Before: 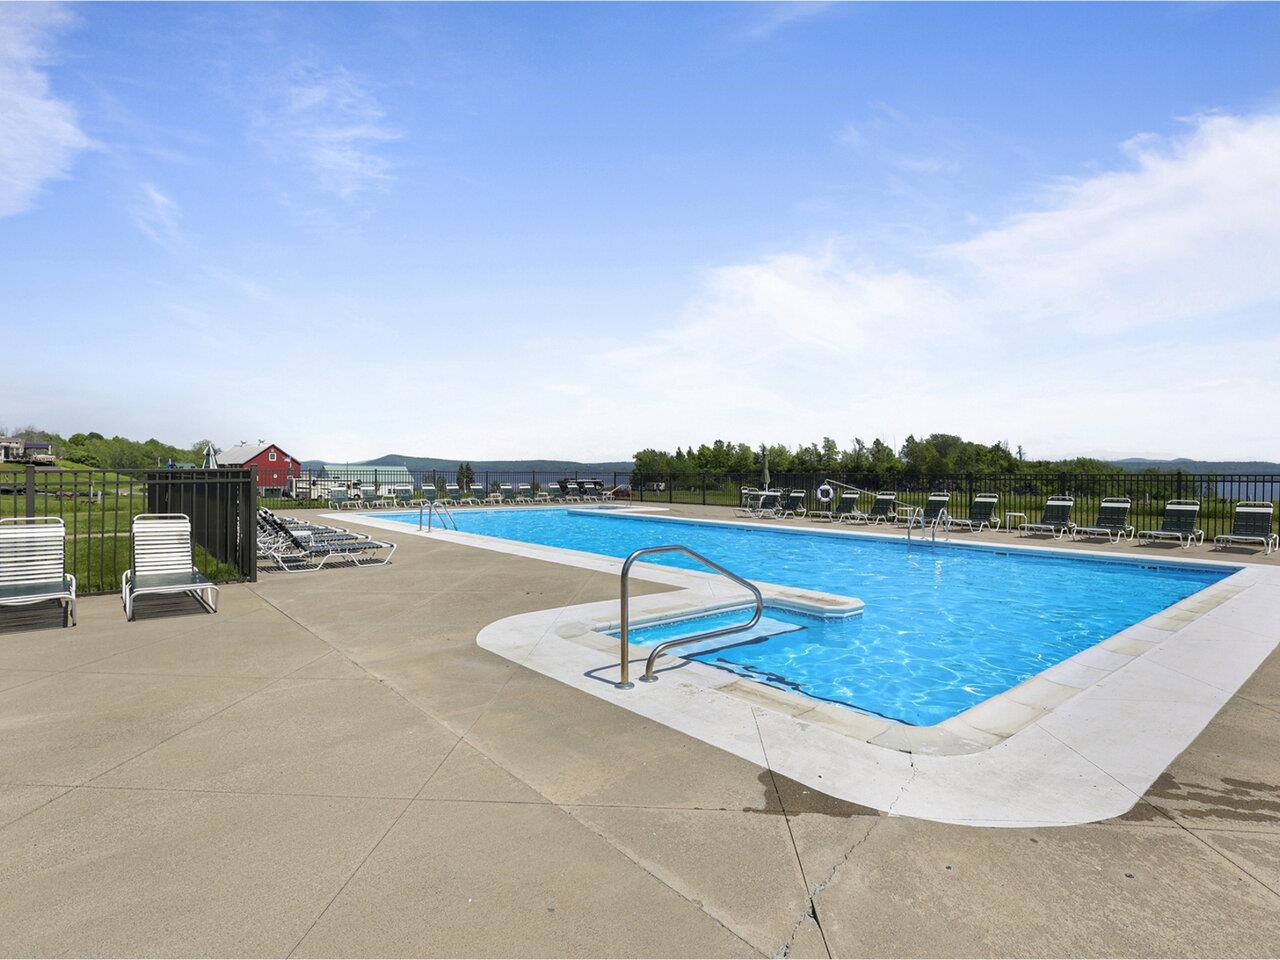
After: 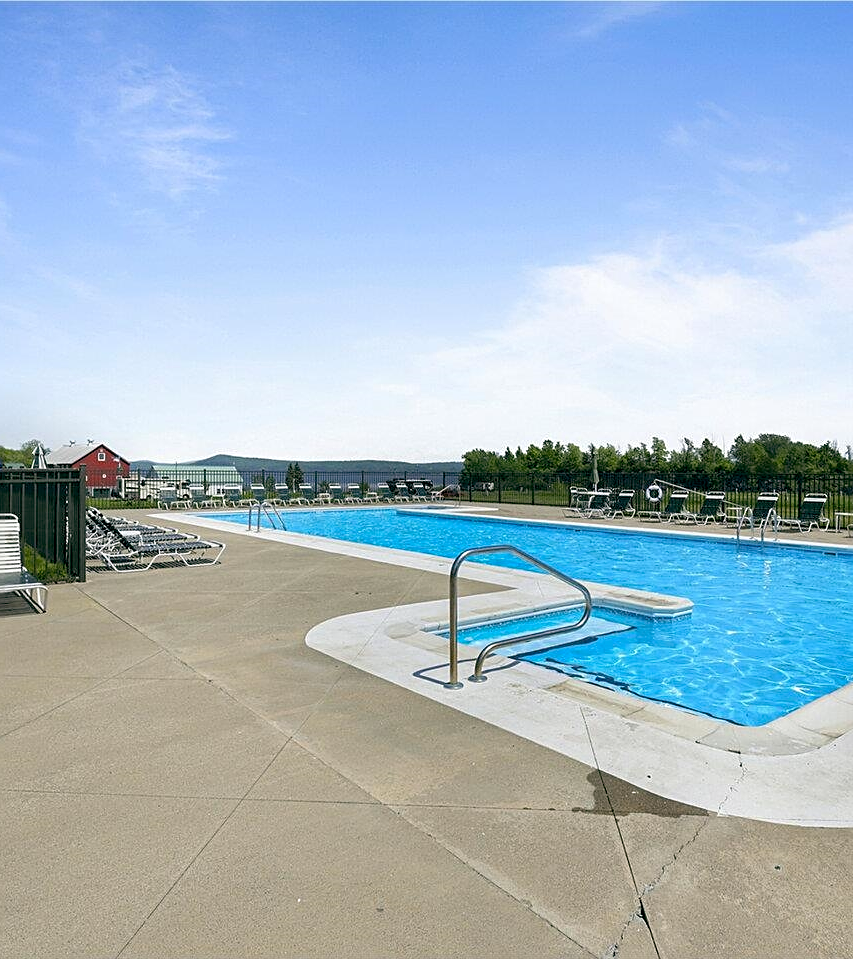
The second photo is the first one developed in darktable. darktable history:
sharpen: on, module defaults
color balance rgb: global offset › luminance -0.349%, global offset › chroma 0.118%, global offset › hue 162.73°, perceptual saturation grading › global saturation 5.998%
crop and rotate: left 13.402%, right 19.927%
